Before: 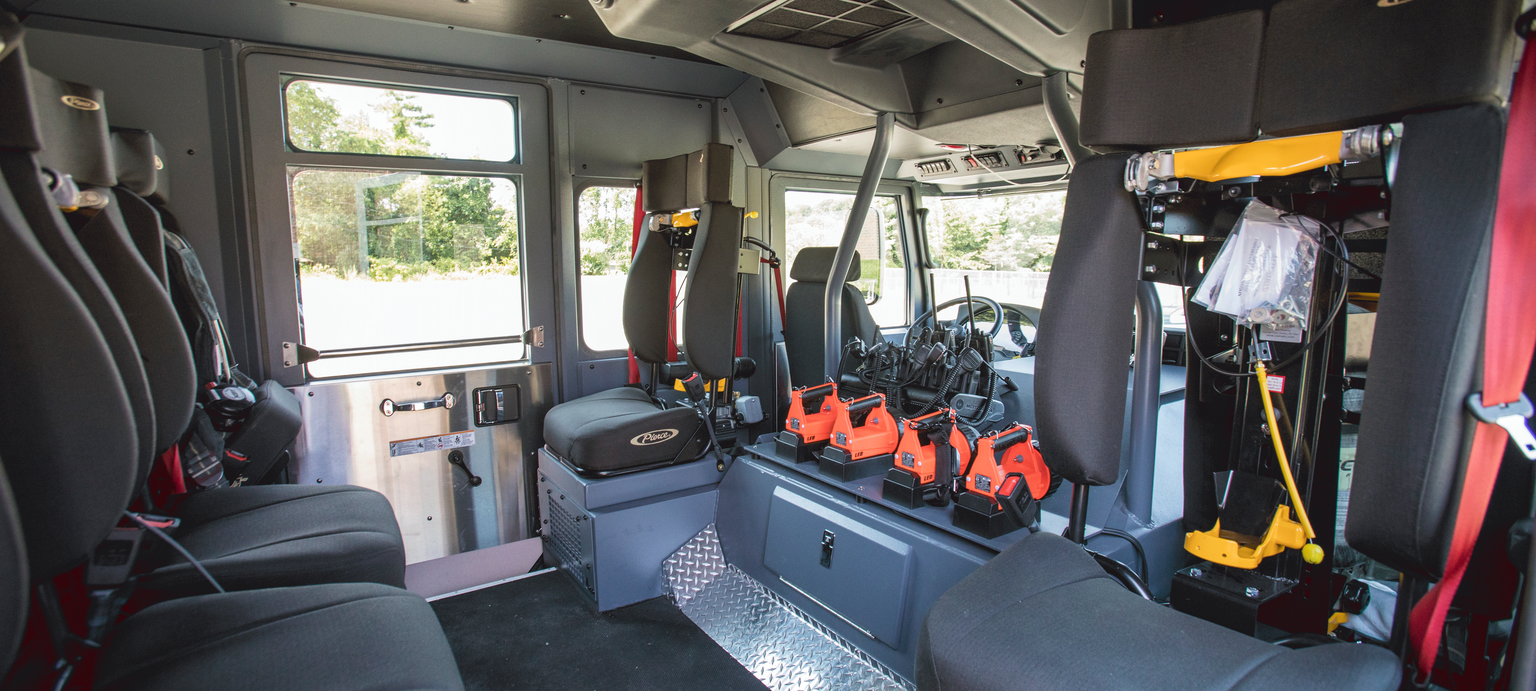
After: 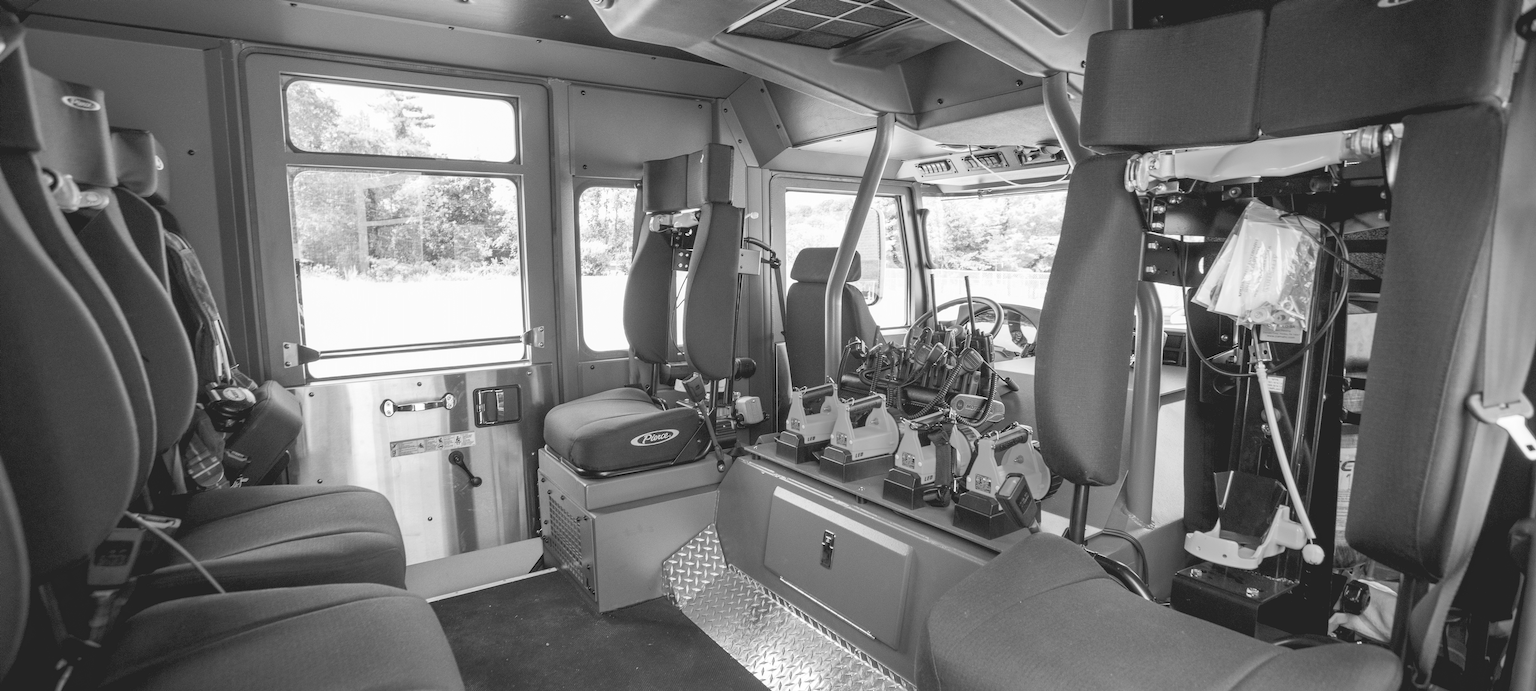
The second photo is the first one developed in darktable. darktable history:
contrast brightness saturation: brightness 0.15
monochrome: size 1
